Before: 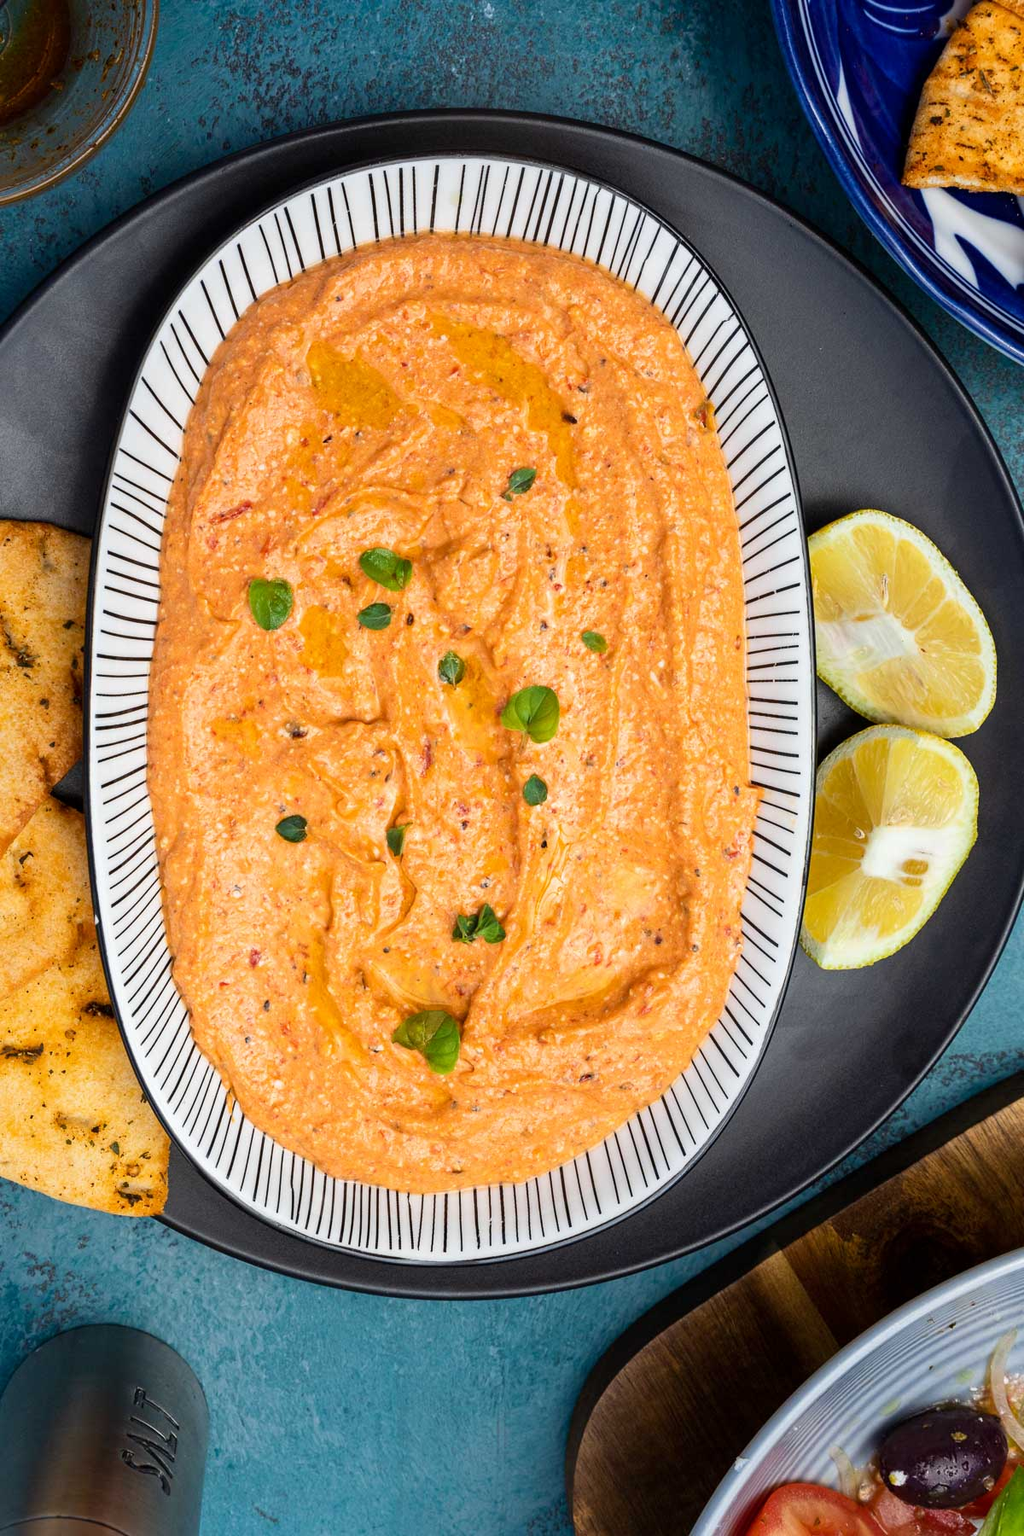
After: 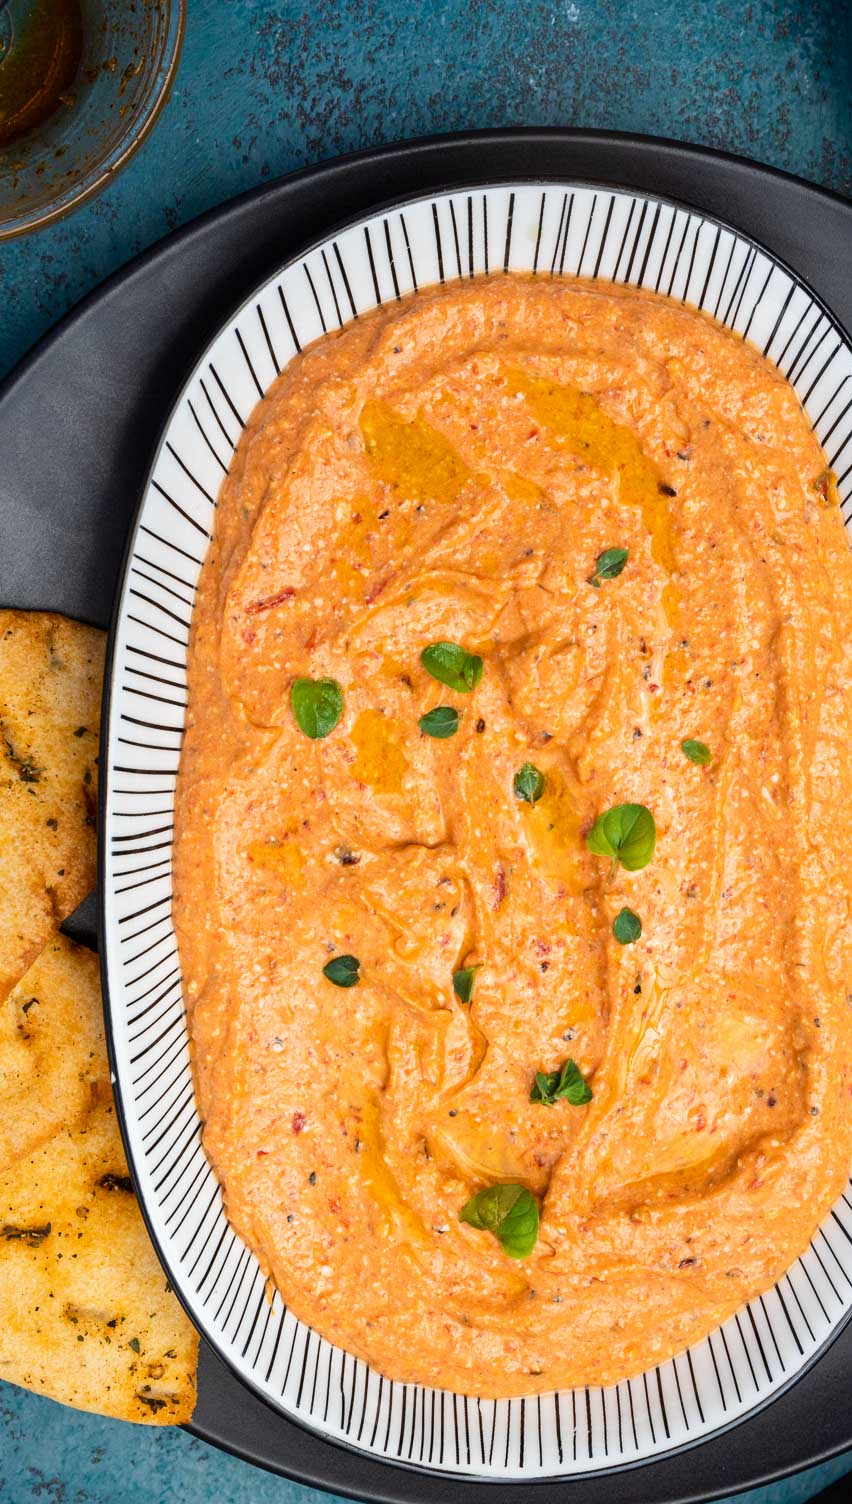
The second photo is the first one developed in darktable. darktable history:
crop: right 28.944%, bottom 16.416%
